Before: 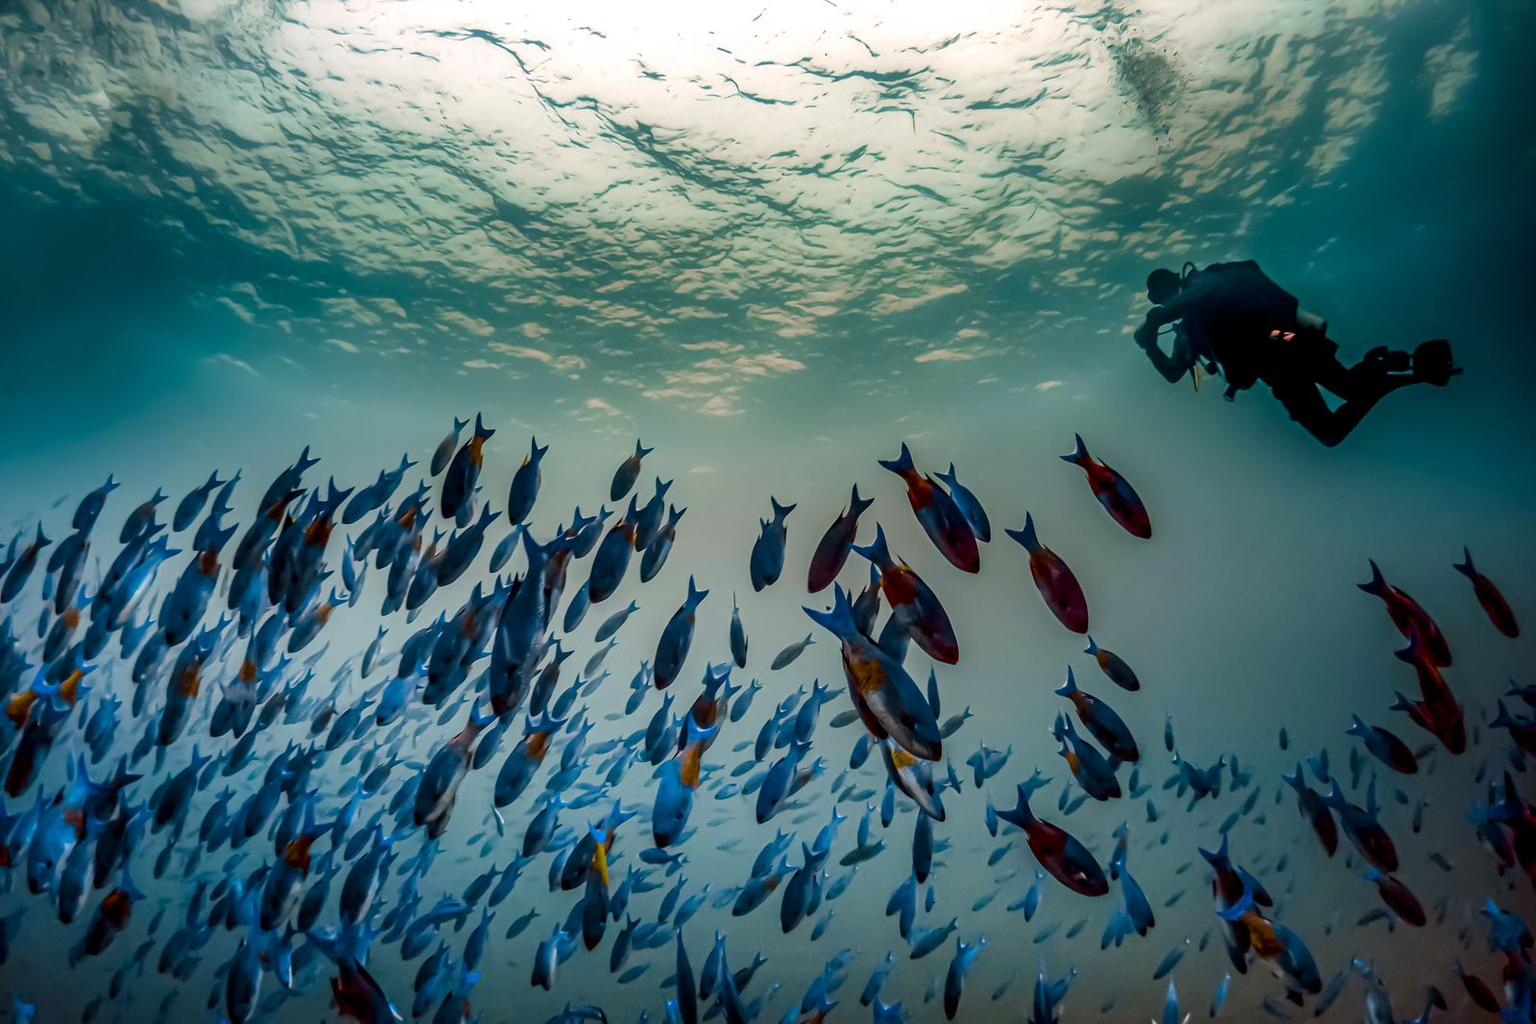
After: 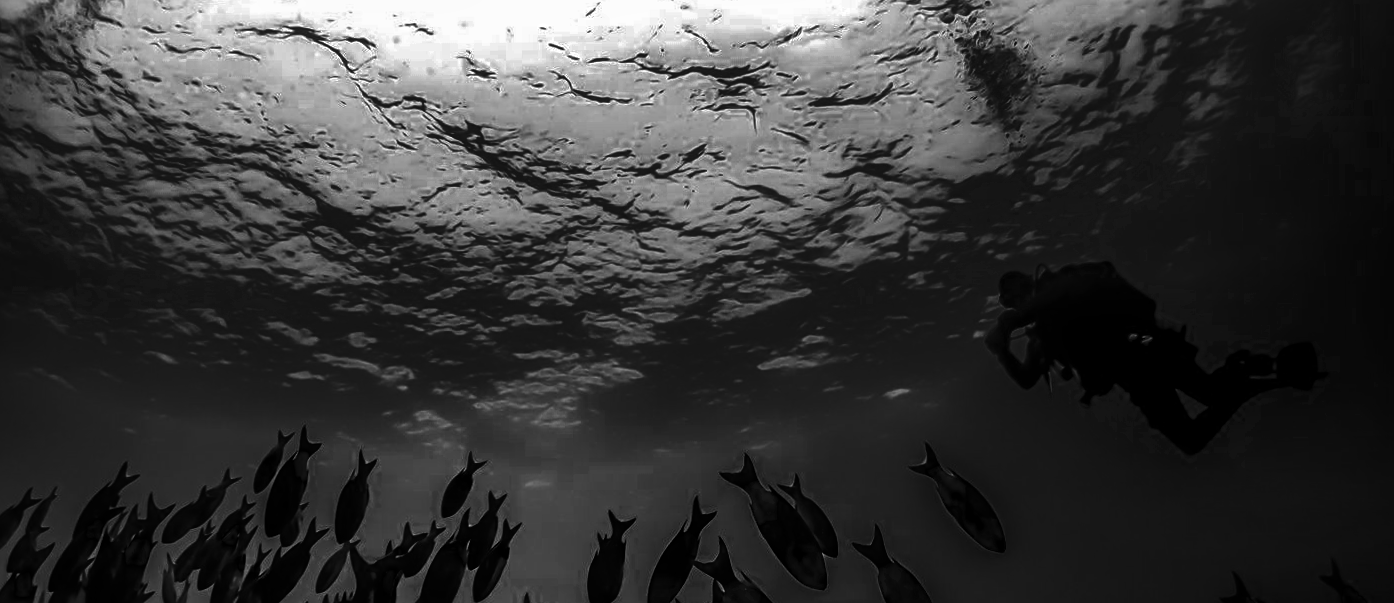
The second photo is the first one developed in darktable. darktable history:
crop and rotate: left 11.812%, bottom 42.776%
sharpen: radius 2.529, amount 0.323
rotate and perspective: rotation -0.45°, automatic cropping original format, crop left 0.008, crop right 0.992, crop top 0.012, crop bottom 0.988
local contrast: on, module defaults
contrast brightness saturation: brightness -1, saturation 1
velvia: on, module defaults
color zones: curves: ch0 [(0.002, 0.429) (0.121, 0.212) (0.198, 0.113) (0.276, 0.344) (0.331, 0.541) (0.41, 0.56) (0.482, 0.289) (0.619, 0.227) (0.721, 0.18) (0.821, 0.435) (0.928, 0.555) (1, 0.587)]; ch1 [(0, 0) (0.143, 0) (0.286, 0) (0.429, 0) (0.571, 0) (0.714, 0) (0.857, 0)]
